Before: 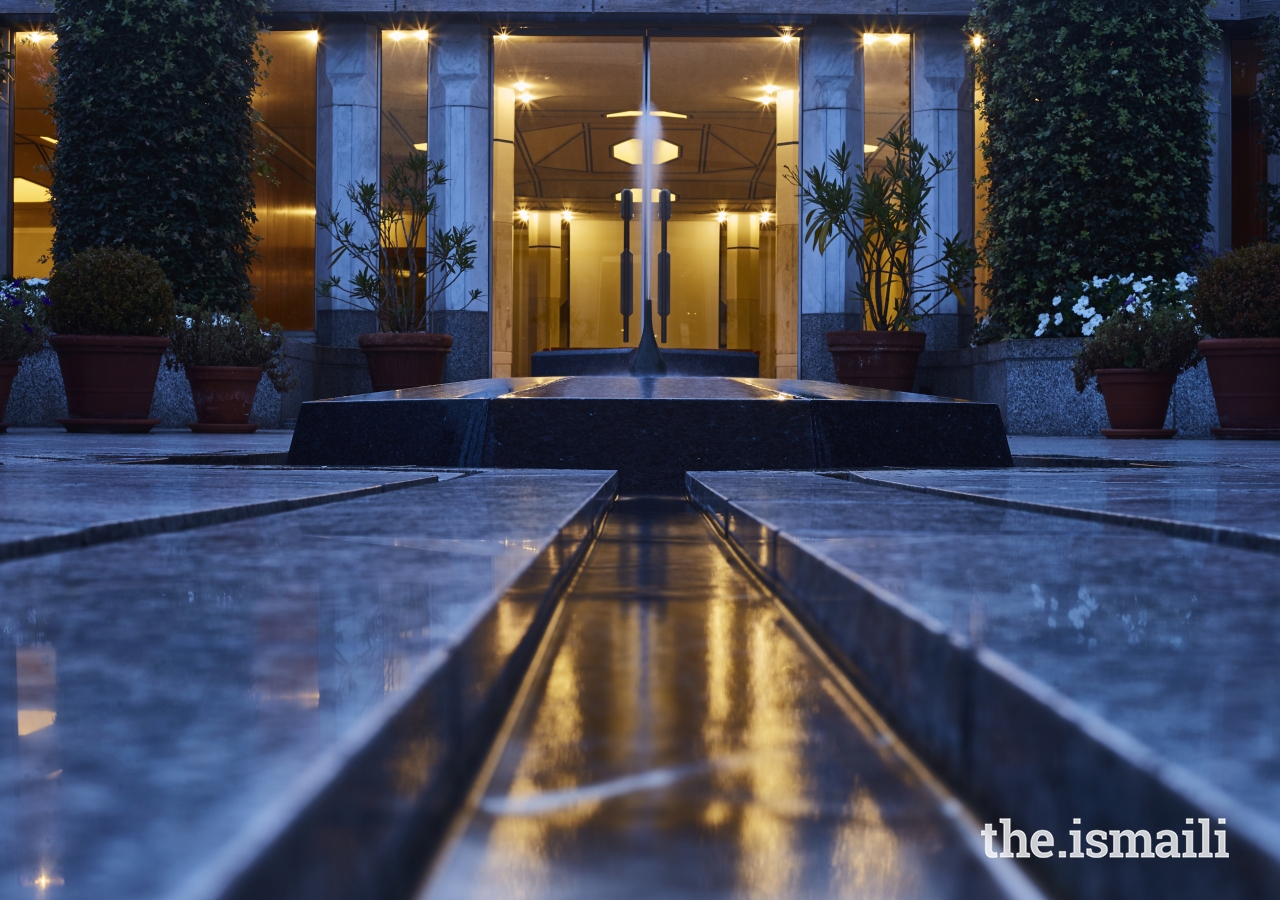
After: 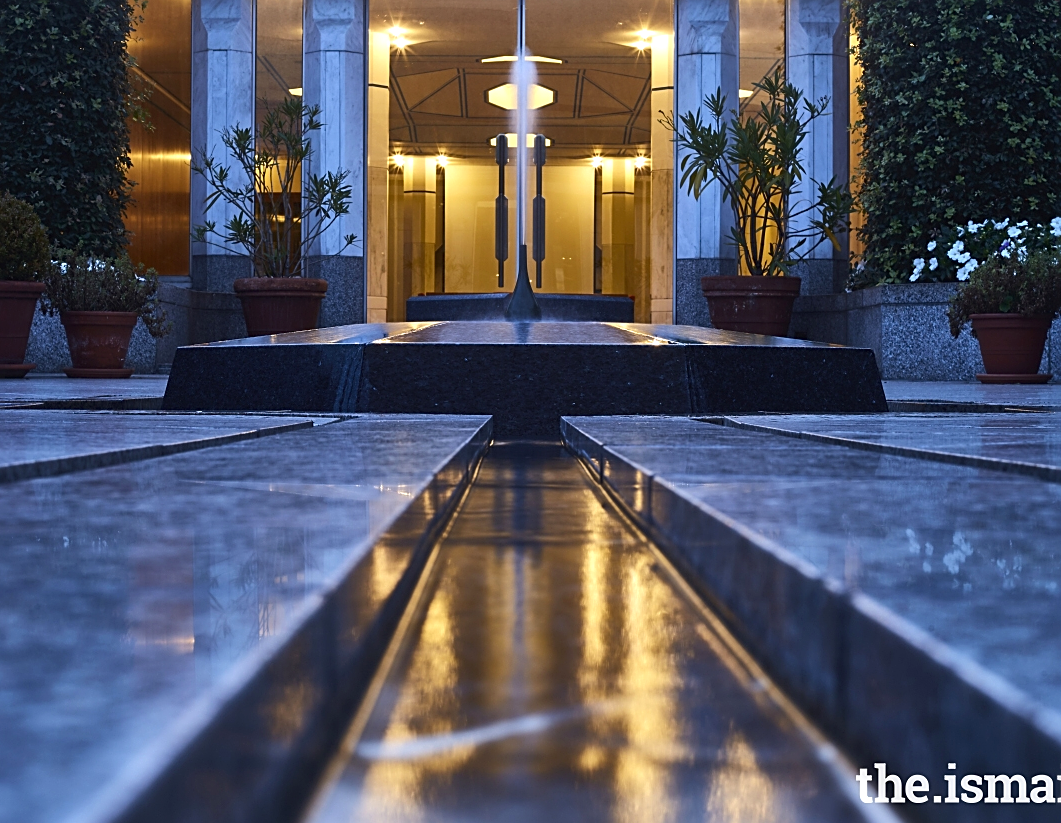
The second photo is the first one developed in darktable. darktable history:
exposure: exposure 0.452 EV, compensate exposure bias true, compensate highlight preservation false
color correction: highlights b* 0.012, saturation 0.982
crop: left 9.799%, top 6.22%, right 7.291%, bottom 2.286%
sharpen: on, module defaults
